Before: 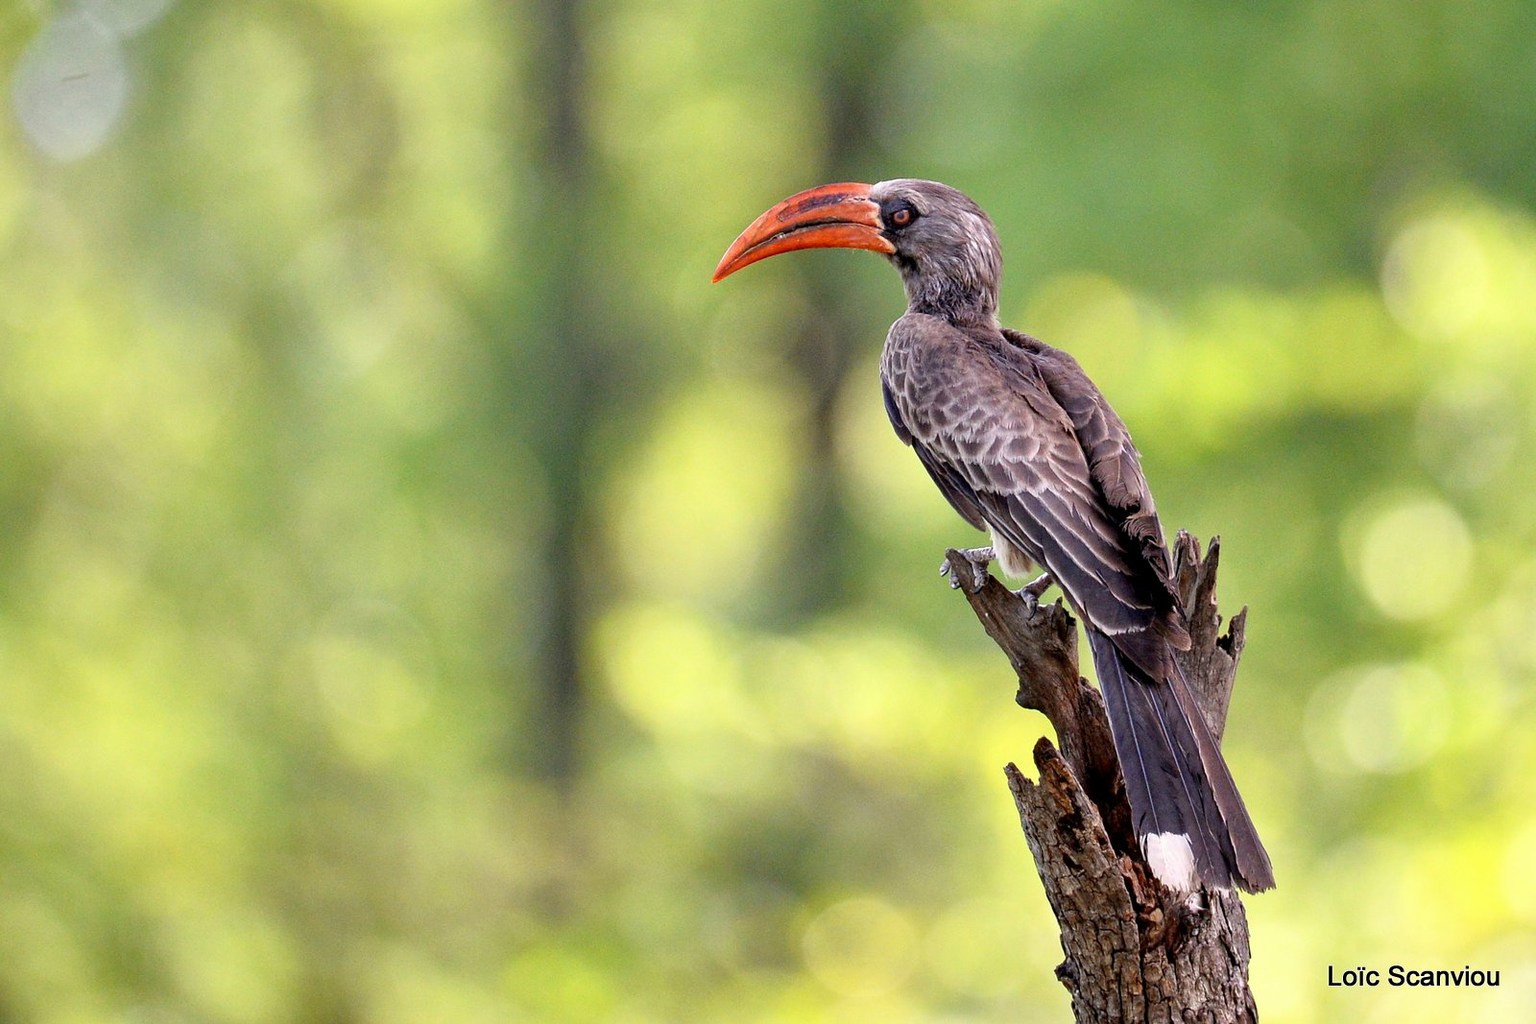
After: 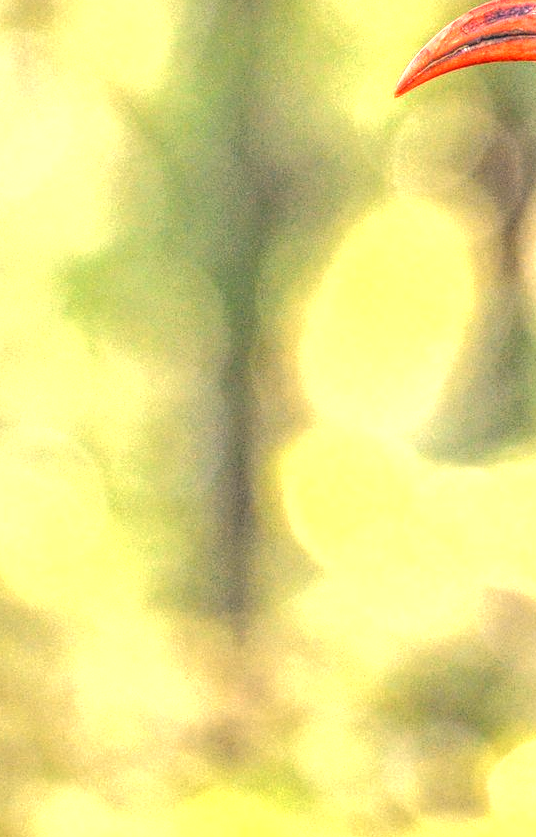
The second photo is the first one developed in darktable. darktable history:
local contrast: highlights 20%, shadows 30%, detail 200%, midtone range 0.2
exposure: exposure 0.935 EV, compensate highlight preservation false
white balance: red 1.127, blue 0.943
crop and rotate: left 21.77%, top 18.528%, right 44.676%, bottom 2.997%
